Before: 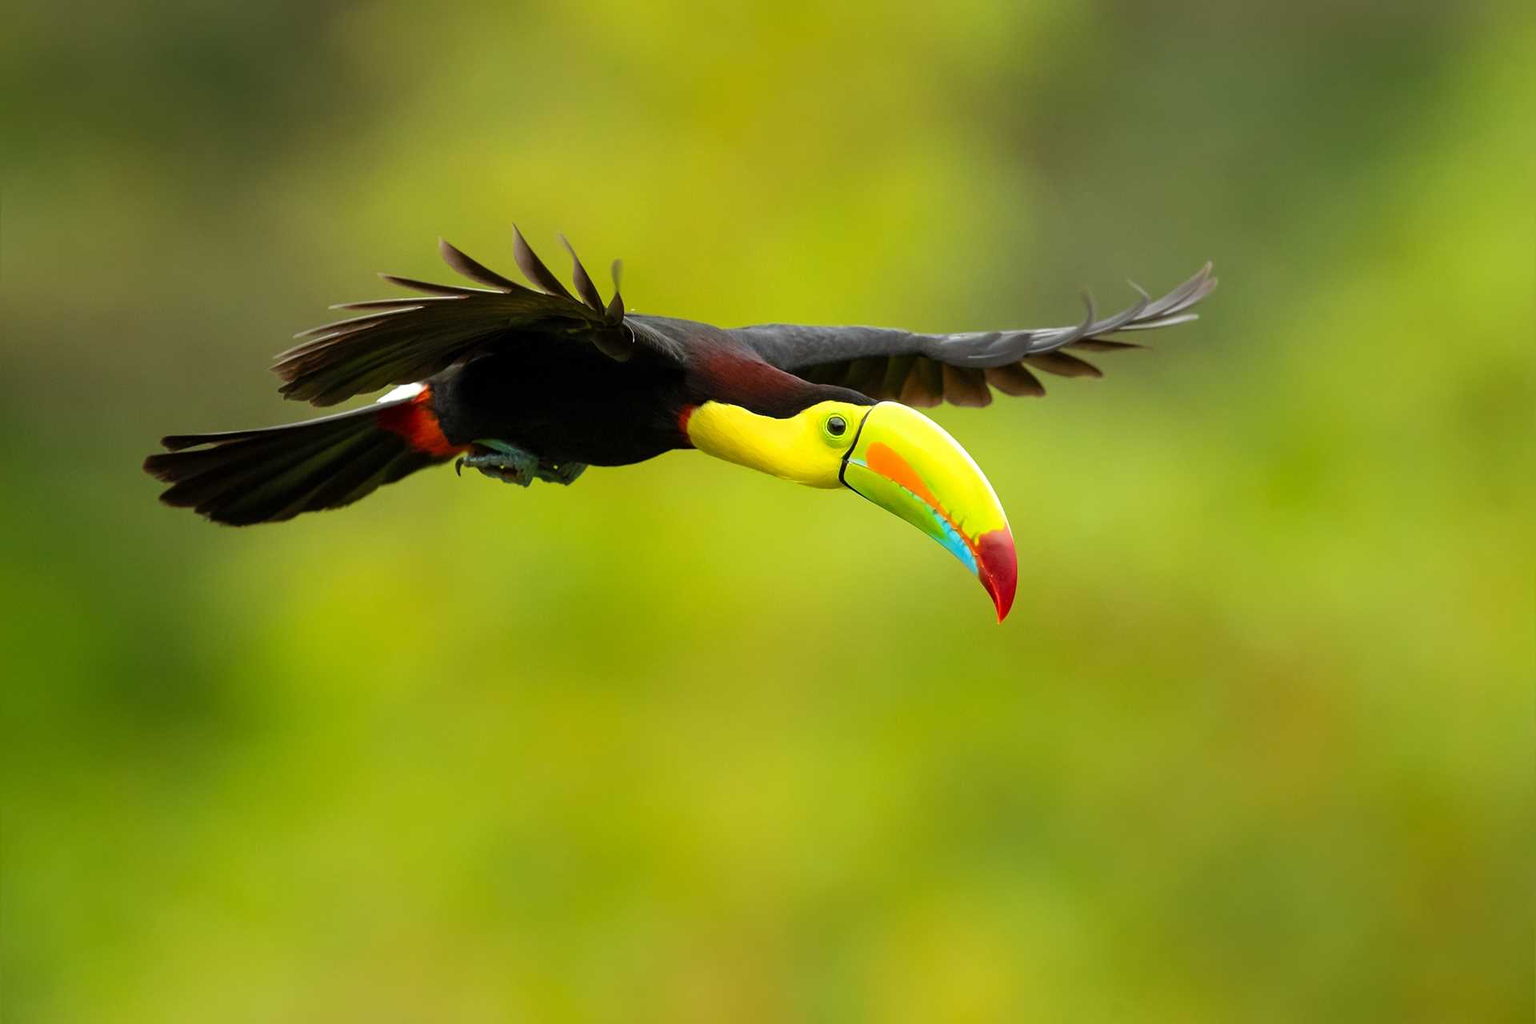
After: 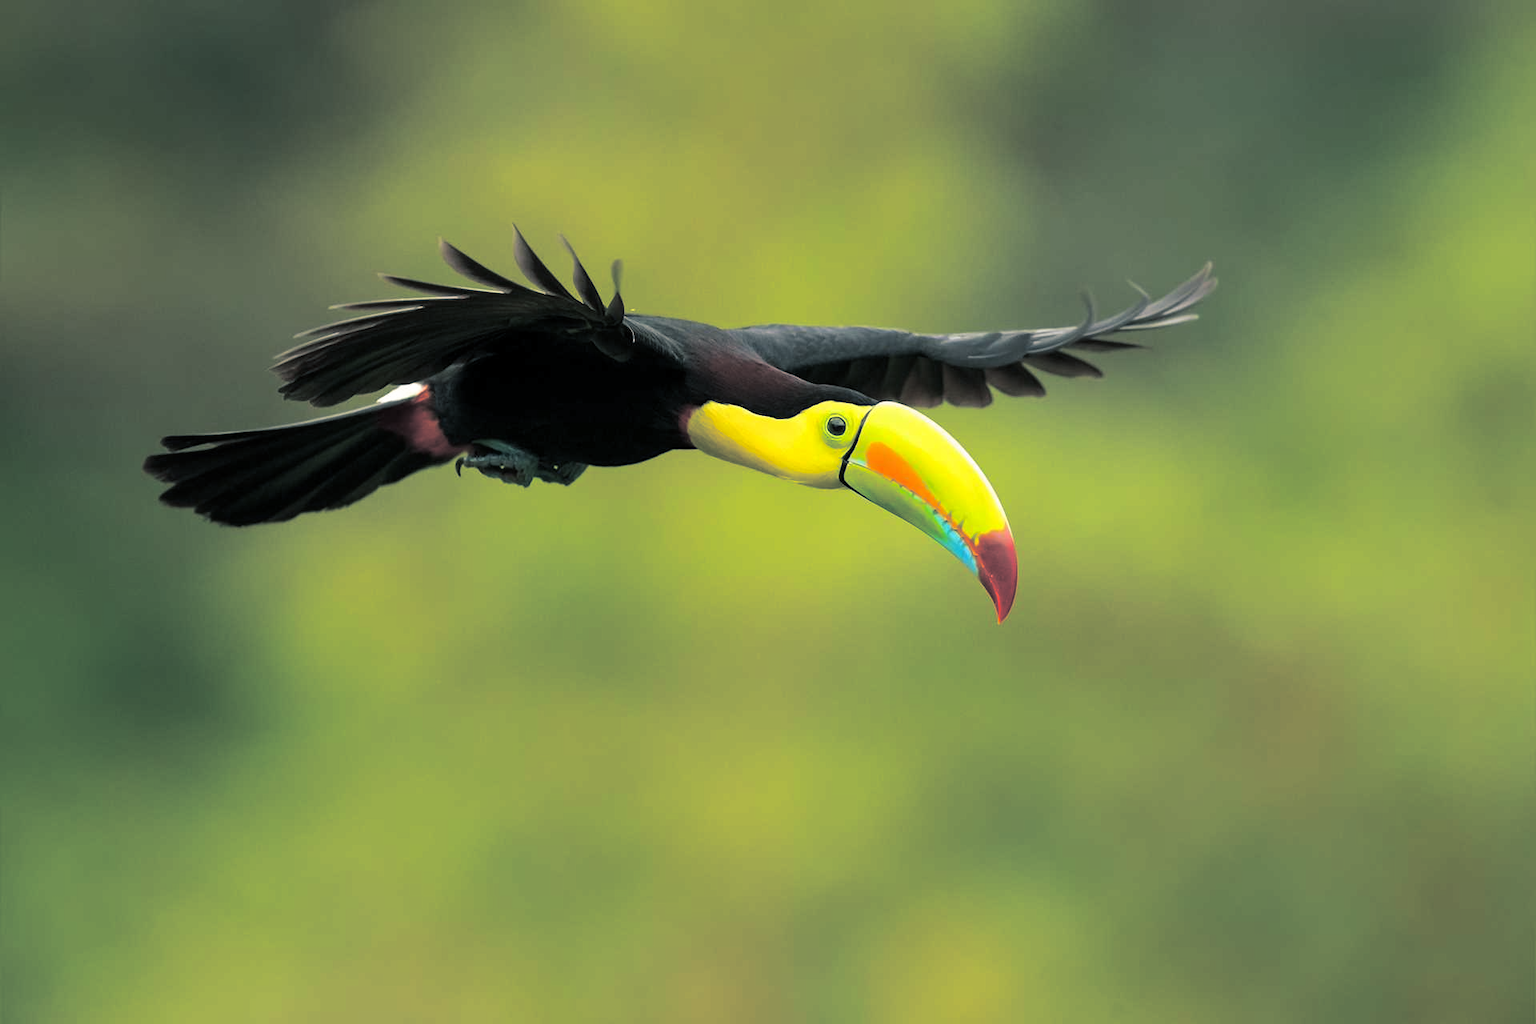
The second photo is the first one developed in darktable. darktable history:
split-toning: shadows › hue 205.2°, shadows › saturation 0.29, highlights › hue 50.4°, highlights › saturation 0.38, balance -49.9
color calibration: x 0.342, y 0.356, temperature 5122 K
